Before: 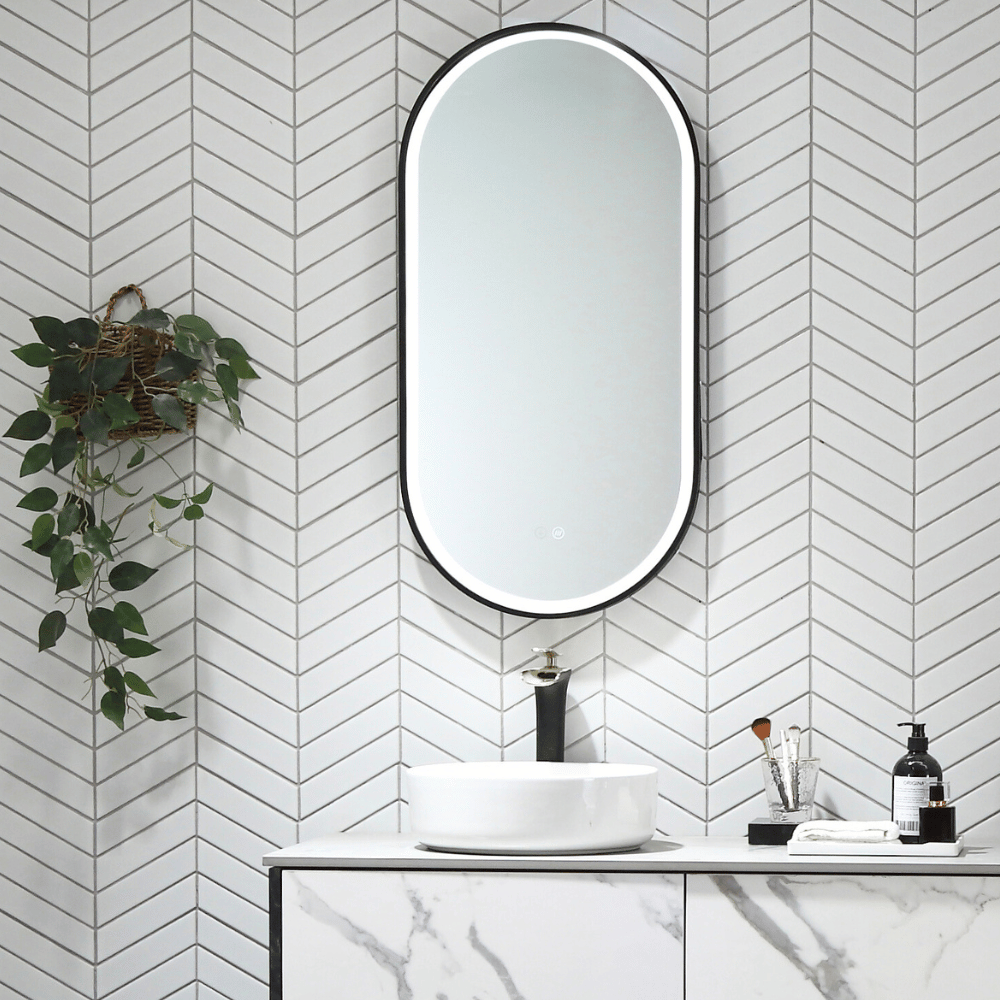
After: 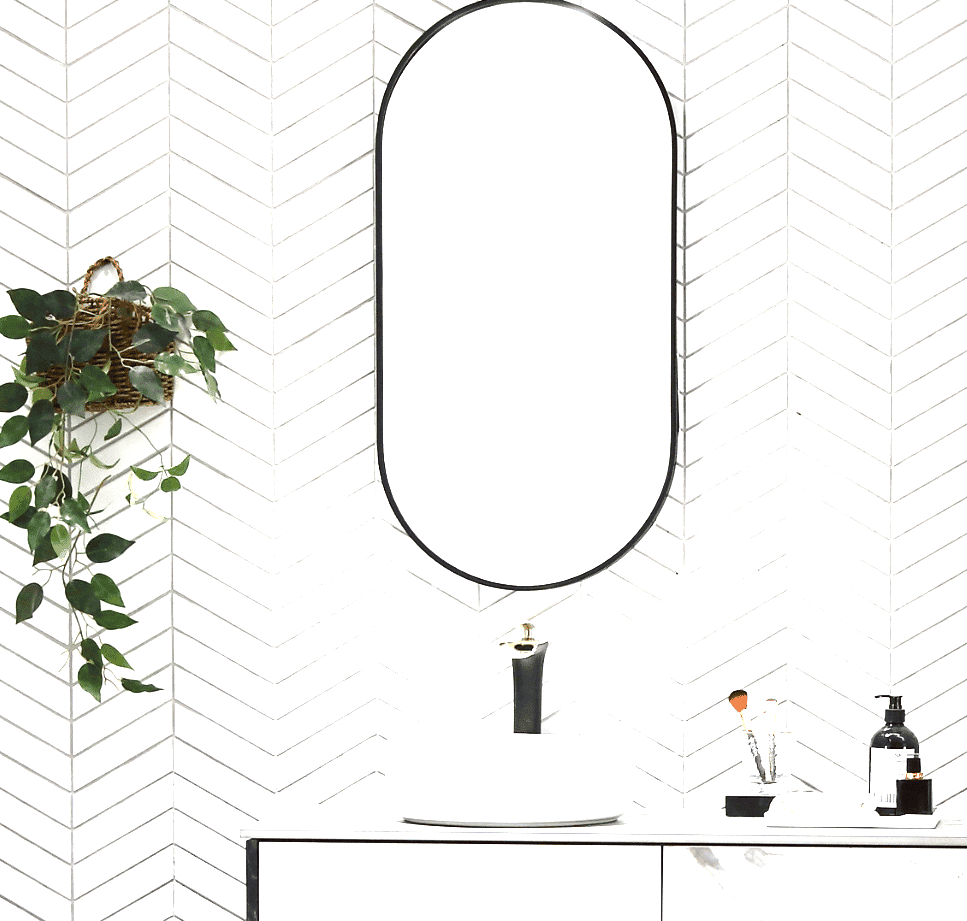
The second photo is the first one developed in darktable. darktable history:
color balance rgb: perceptual saturation grading › global saturation 25.293%, perceptual saturation grading › highlights -50.162%, perceptual saturation grading › shadows 30.766%, perceptual brilliance grading › highlights 17.273%, perceptual brilliance grading › mid-tones 32.593%, perceptual brilliance grading › shadows -31.338%
exposure: black level correction 0.001, exposure 1.12 EV, compensate highlight preservation false
crop: left 2.323%, top 2.849%, right 0.966%, bottom 4.968%
